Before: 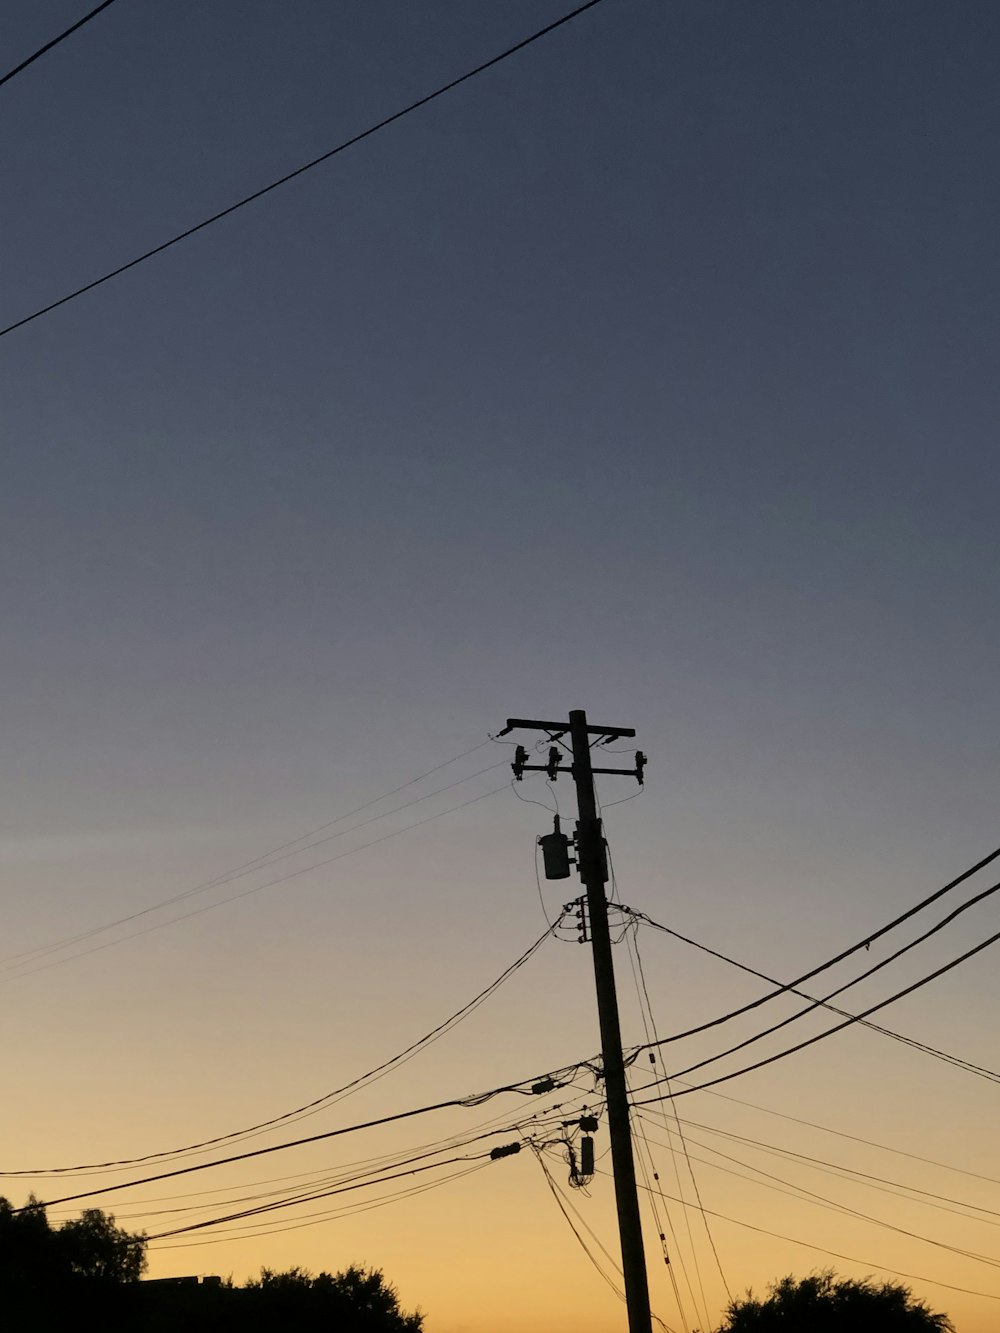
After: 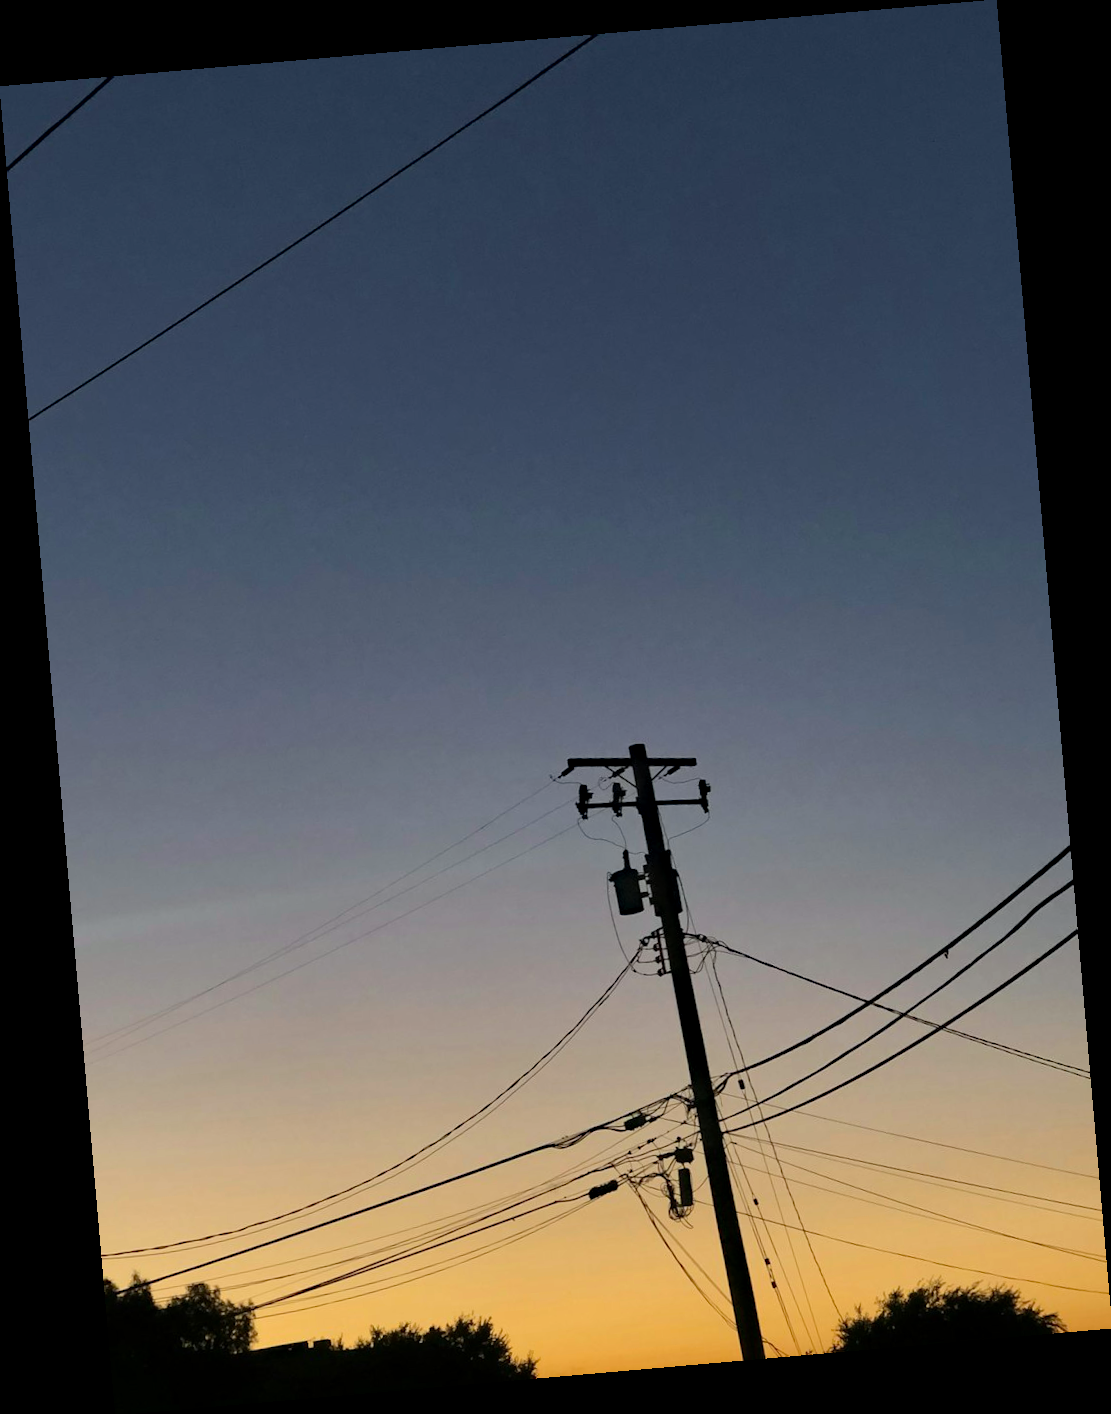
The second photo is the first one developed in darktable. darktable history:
haze removal: compatibility mode true, adaptive false
white balance: red 0.988, blue 1.017
rotate and perspective: rotation -4.98°, automatic cropping off
